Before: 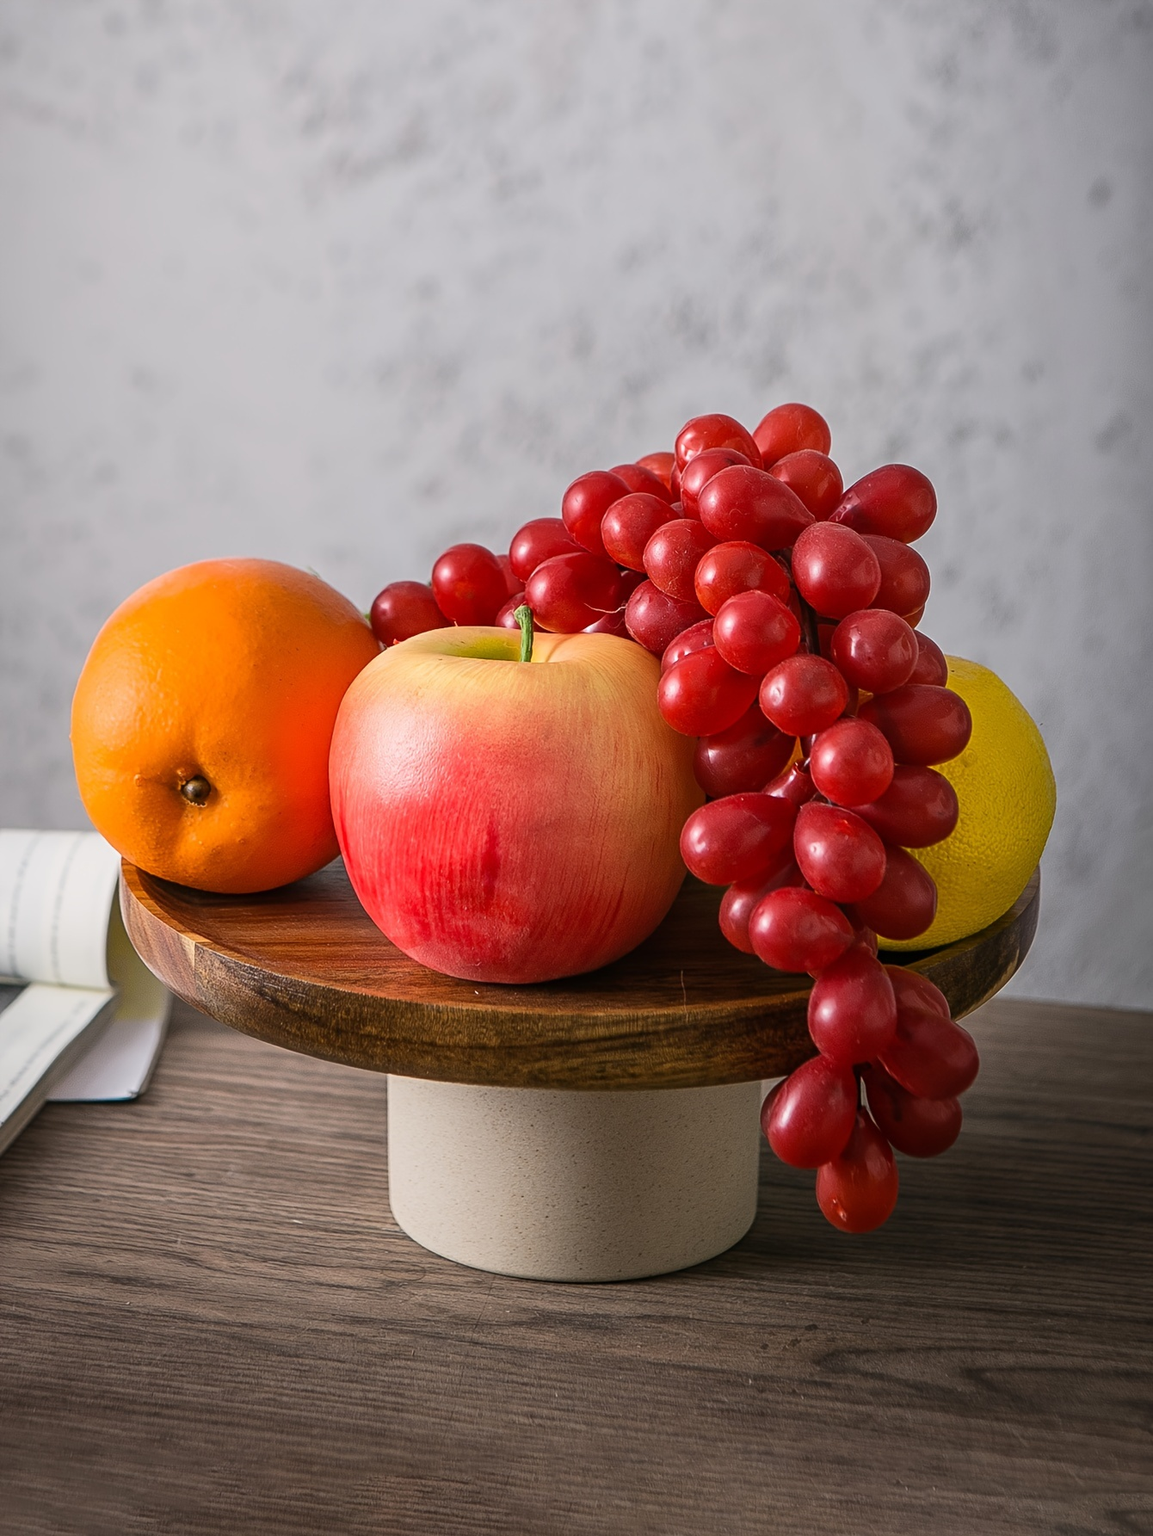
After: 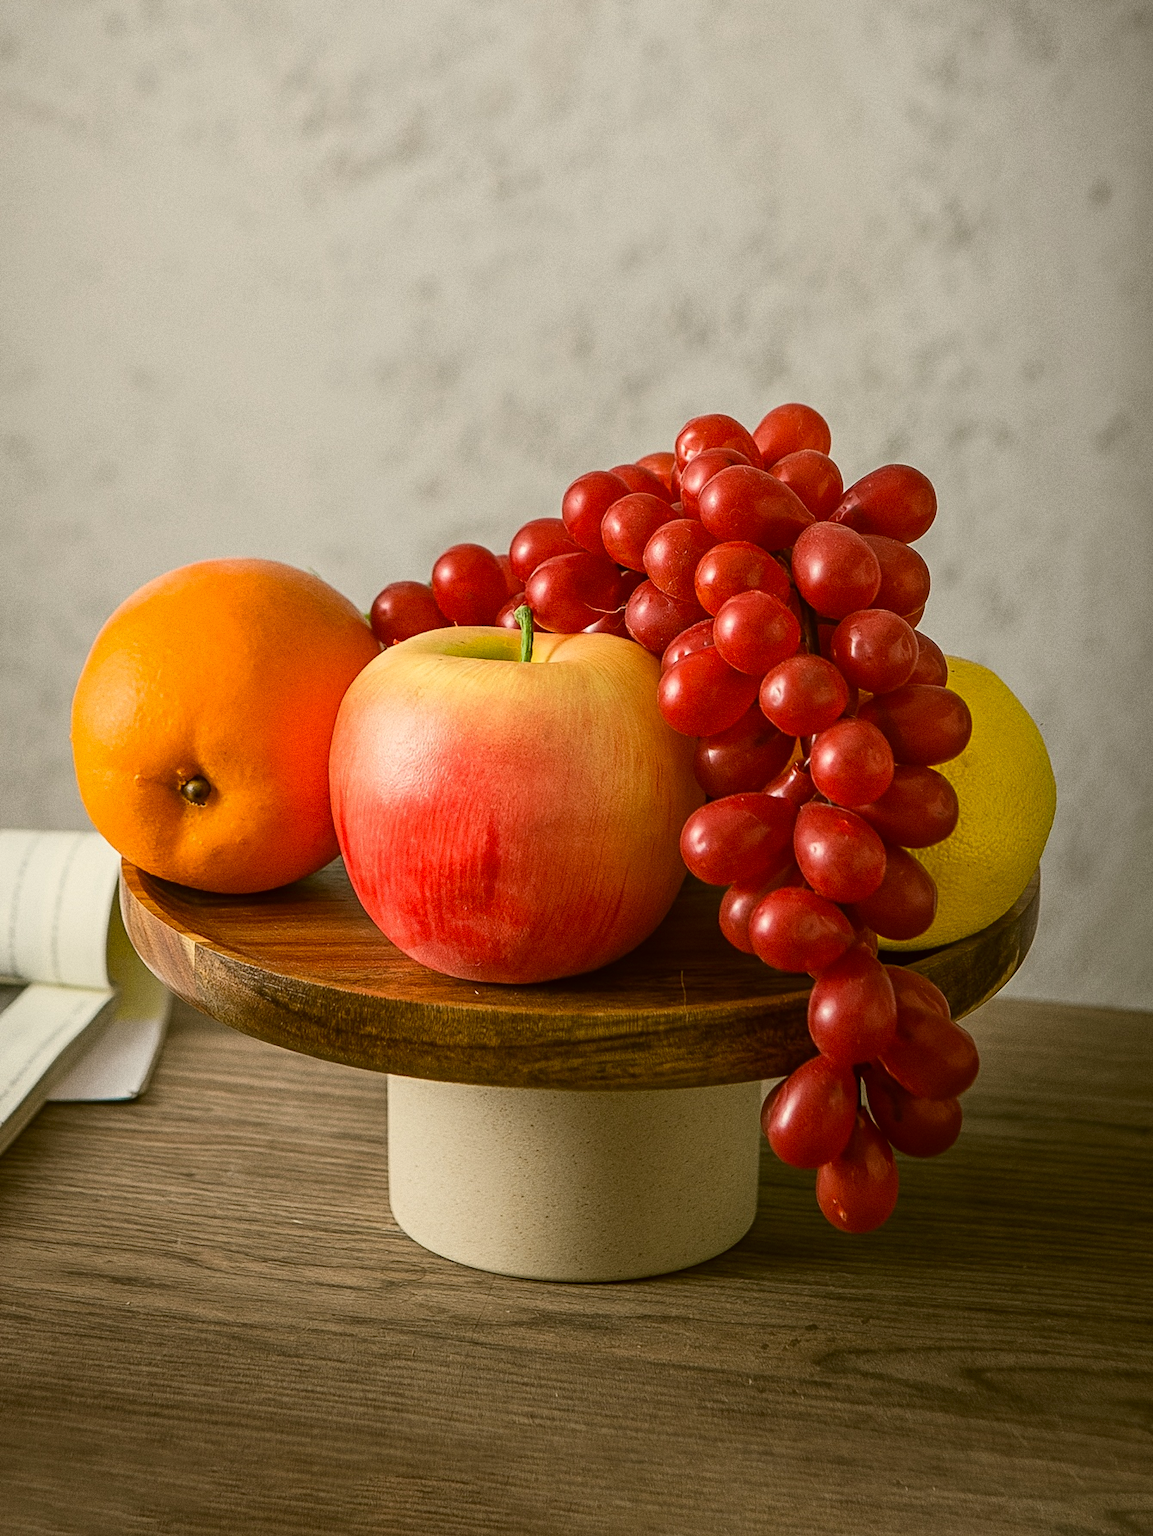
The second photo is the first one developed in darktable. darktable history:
tone equalizer: on, module defaults
grain: coarseness 0.47 ISO
color correction: highlights a* -1.43, highlights b* 10.12, shadows a* 0.395, shadows b* 19.35
